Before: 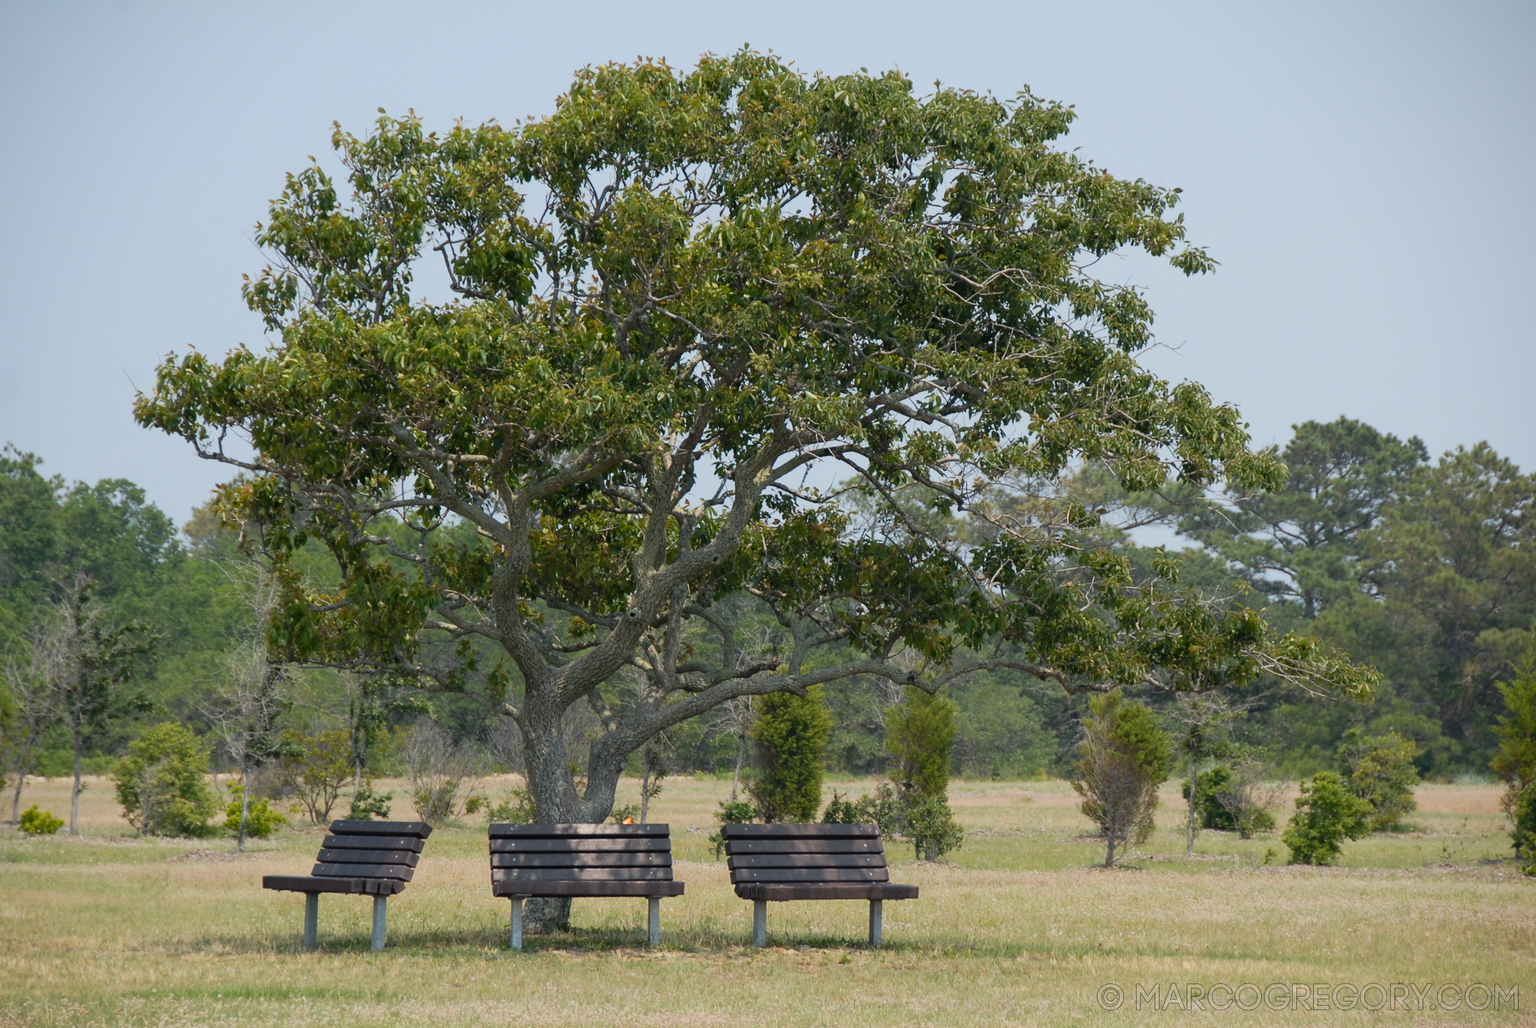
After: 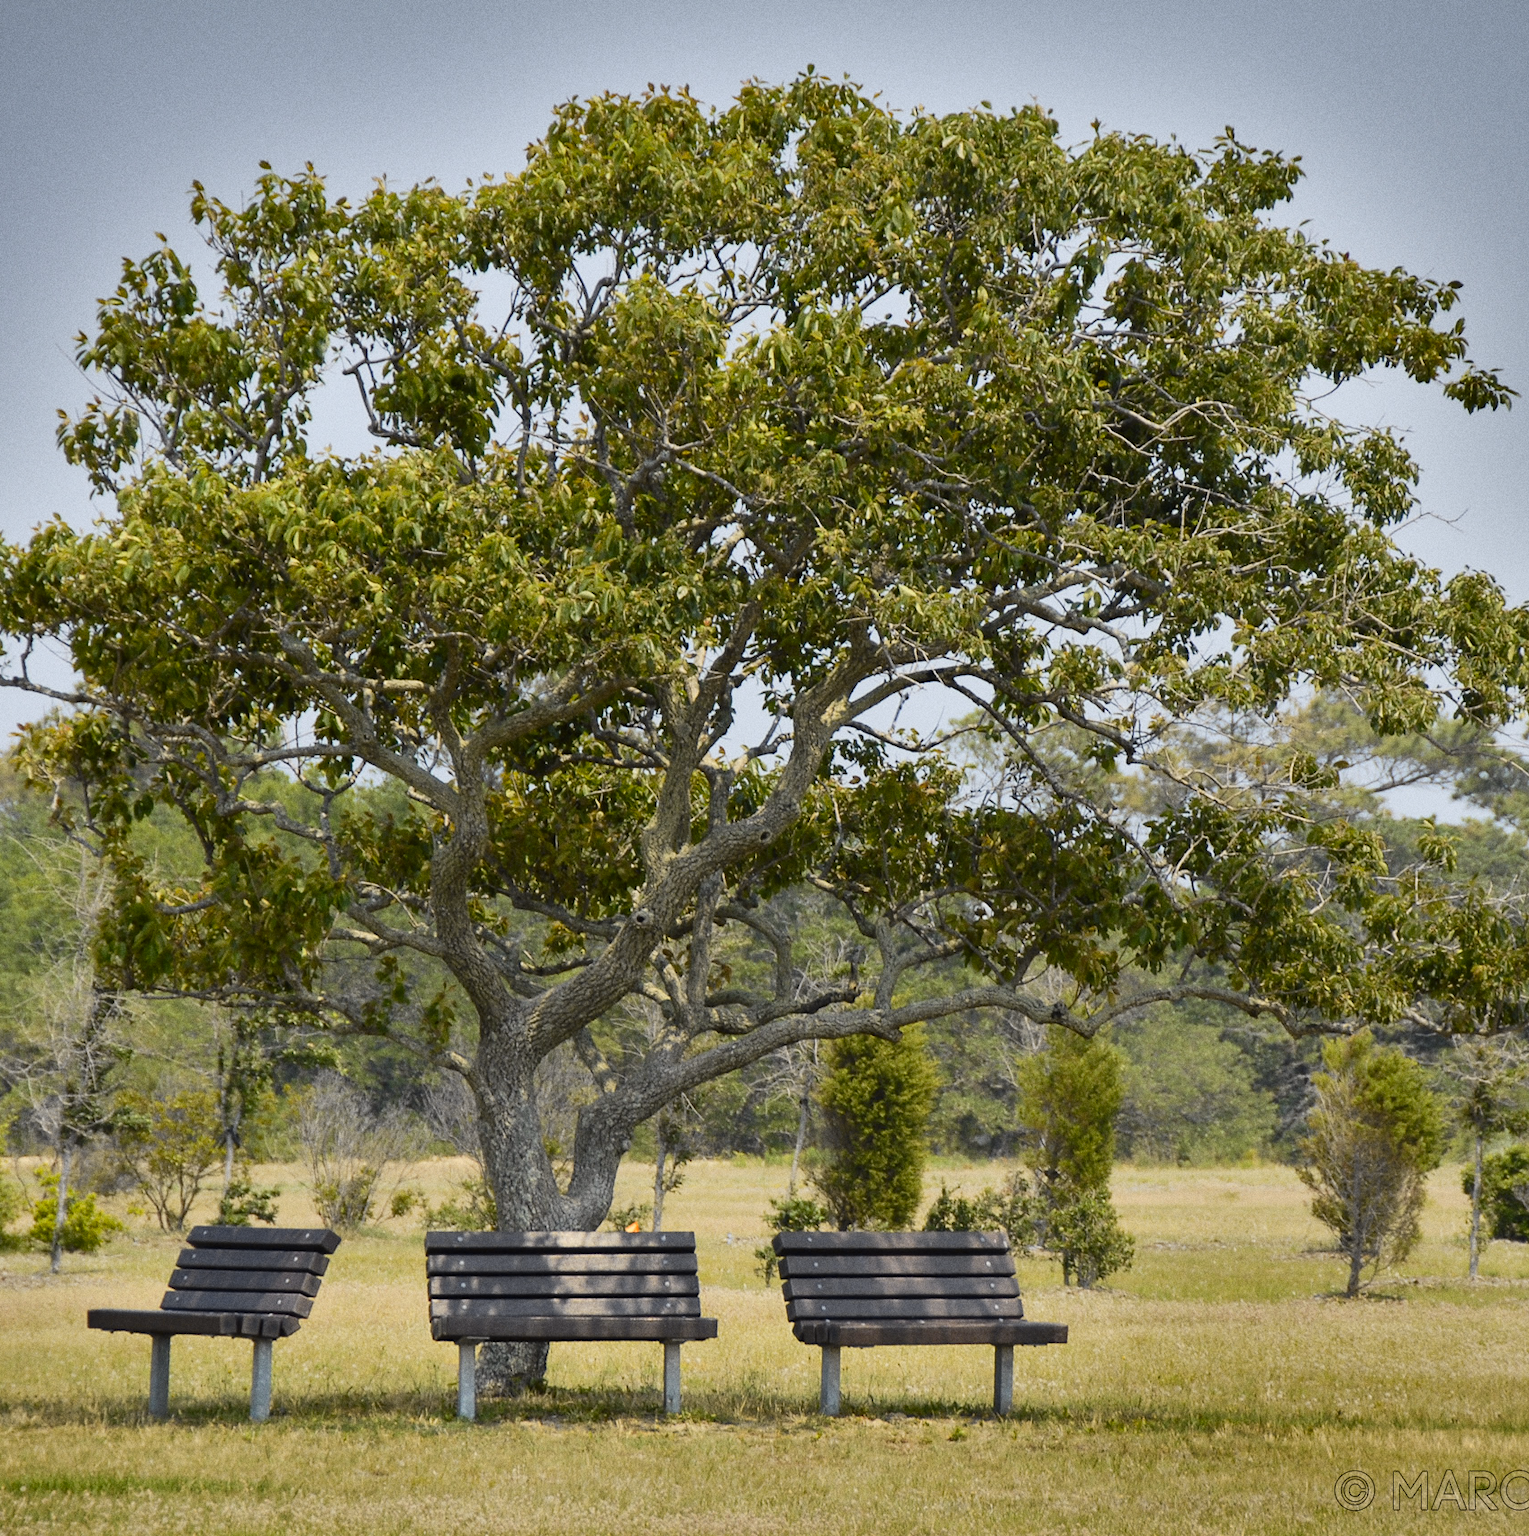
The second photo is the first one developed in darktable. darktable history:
grain: coarseness 0.09 ISO
tone curve: curves: ch0 [(0, 0) (0.239, 0.248) (0.508, 0.606) (0.828, 0.878) (1, 1)]; ch1 [(0, 0) (0.401, 0.42) (0.45, 0.464) (0.492, 0.498) (0.511, 0.507) (0.561, 0.549) (0.688, 0.726) (1, 1)]; ch2 [(0, 0) (0.411, 0.433) (0.5, 0.504) (0.545, 0.574) (1, 1)], color space Lab, independent channels, preserve colors none
crop and rotate: left 13.342%, right 19.991%
shadows and highlights: shadows 24.5, highlights -78.15, soften with gaussian
